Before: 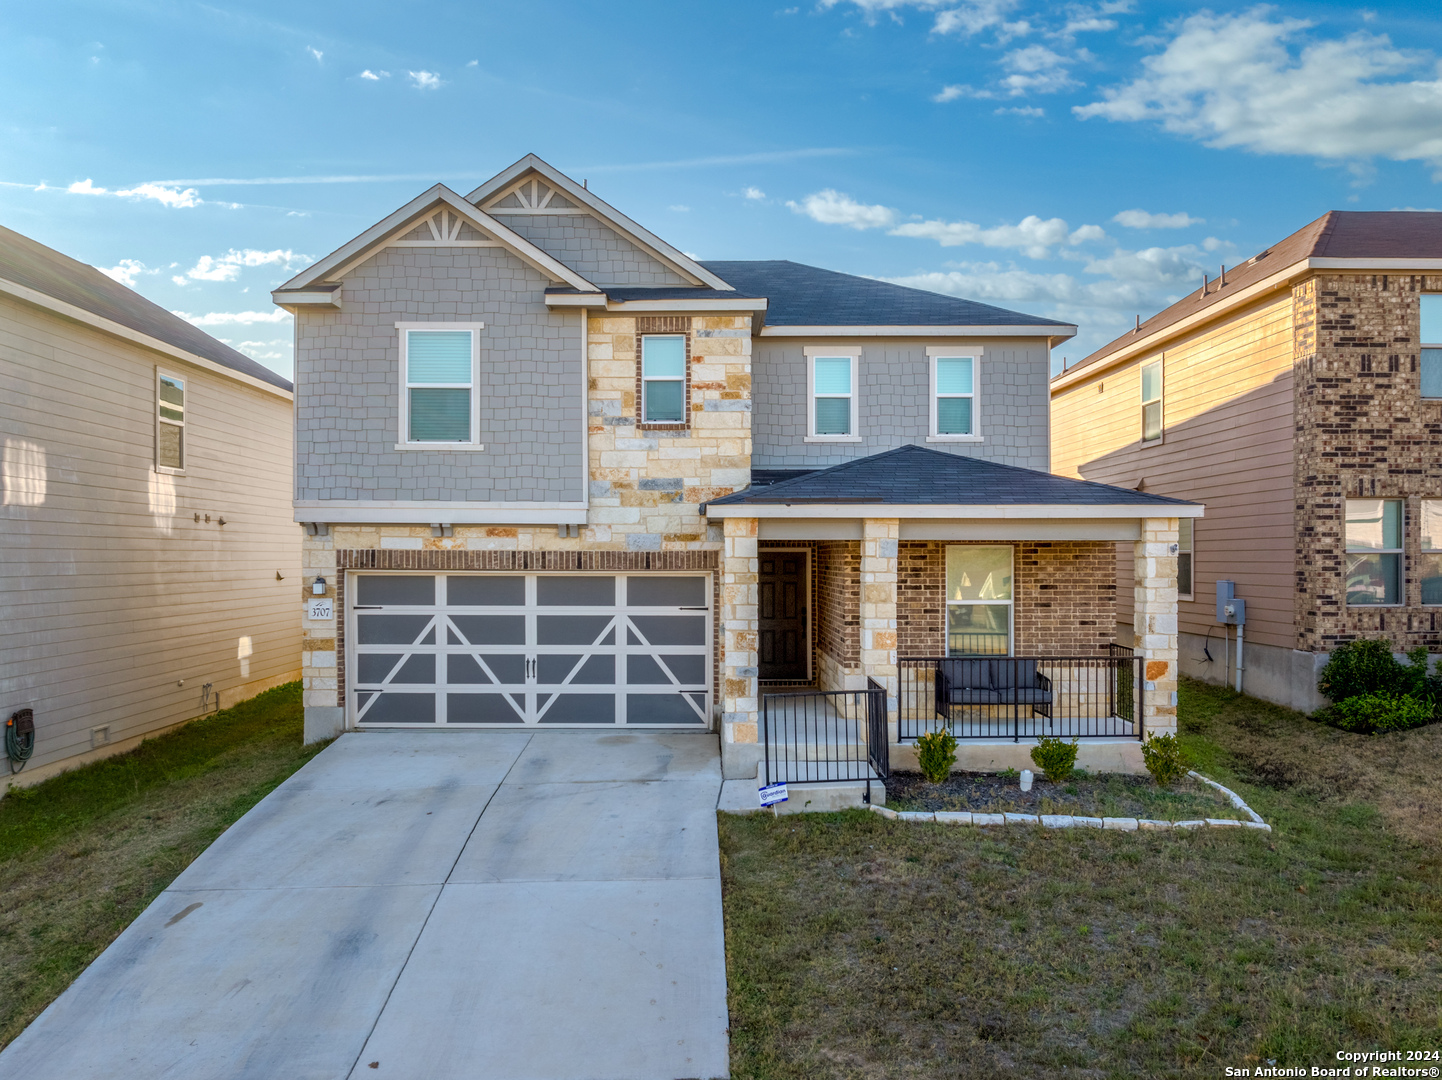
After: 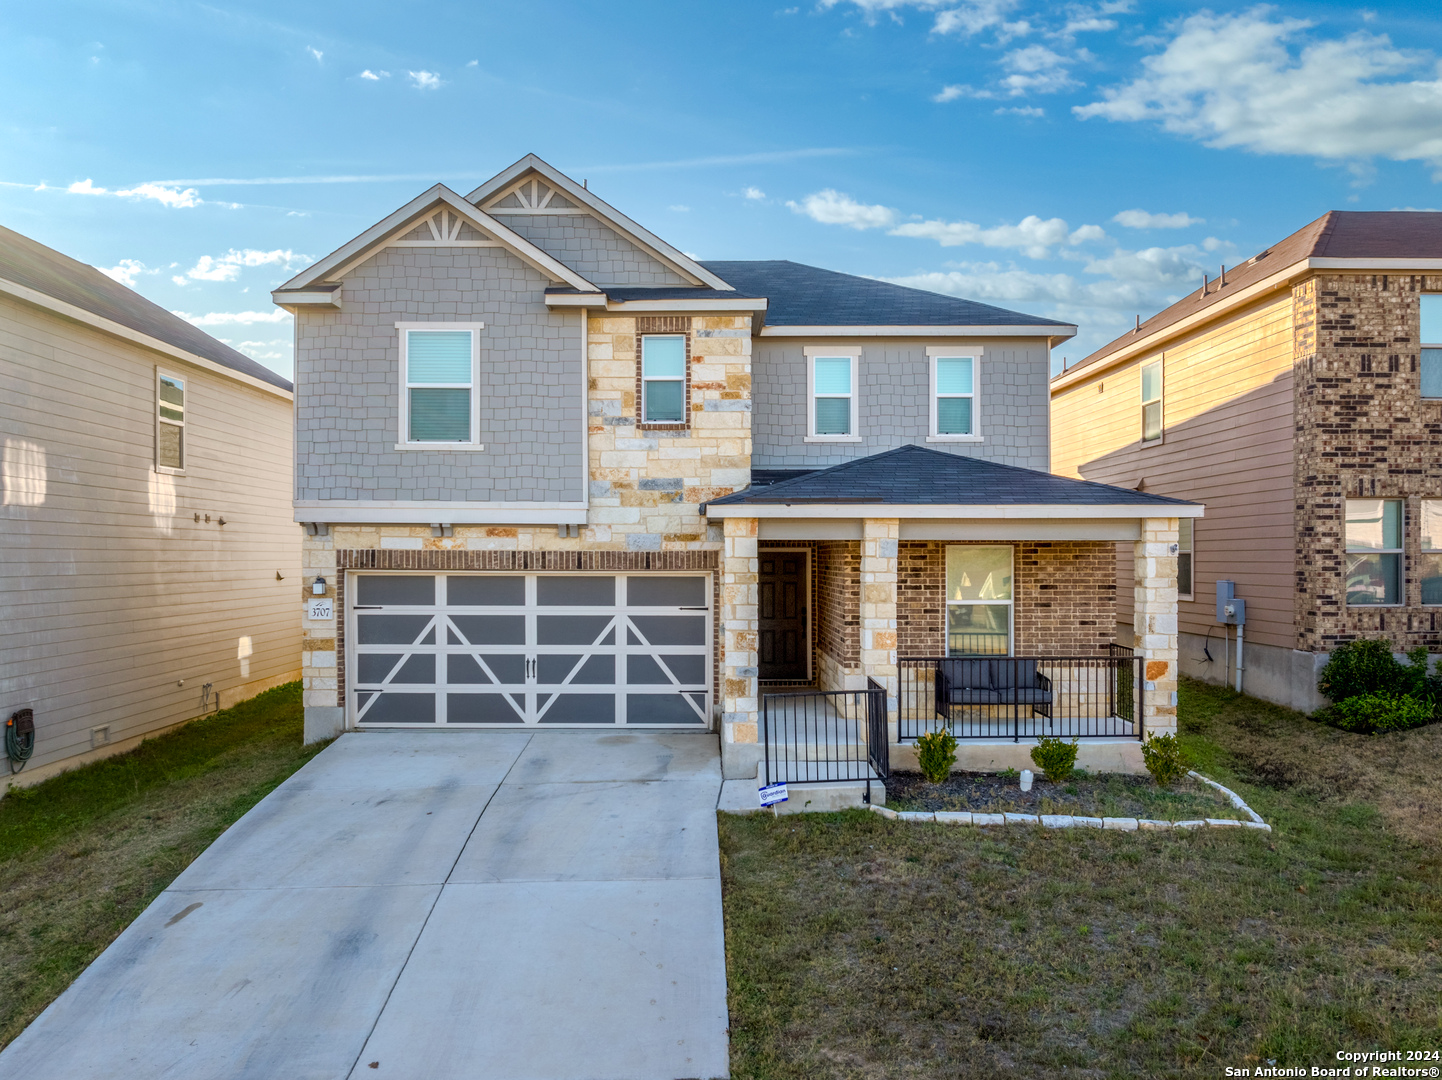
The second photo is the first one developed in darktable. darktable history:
exposure: compensate highlight preservation false
contrast brightness saturation: contrast 0.1, brightness 0.02, saturation 0.02
